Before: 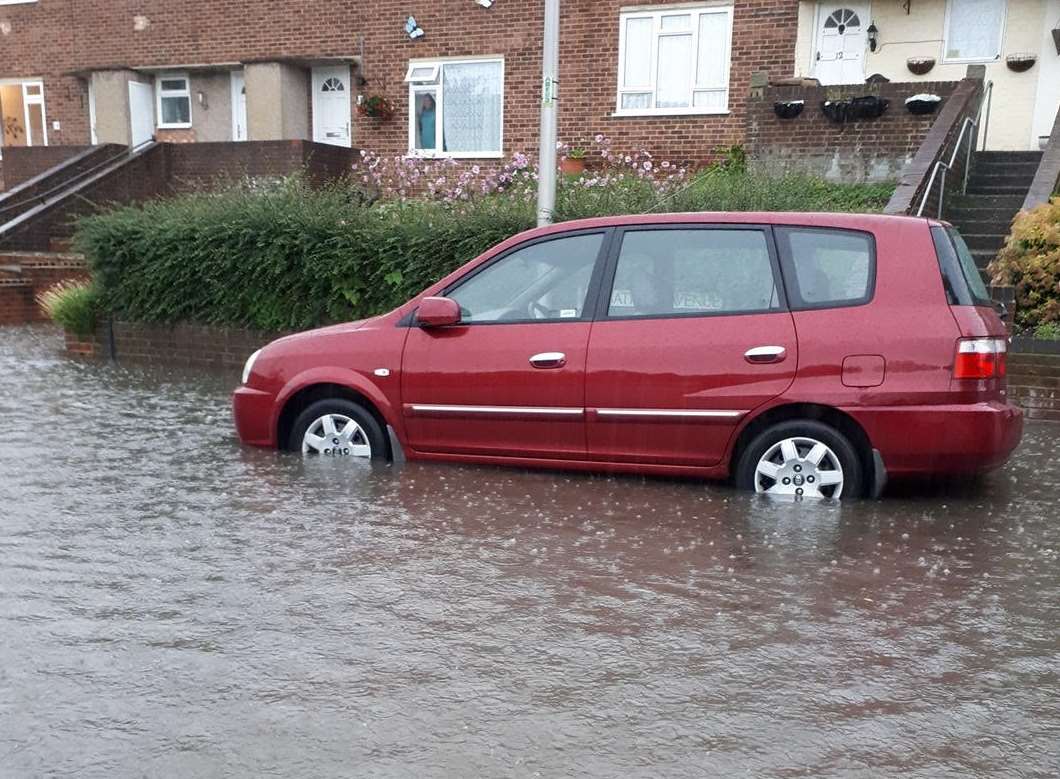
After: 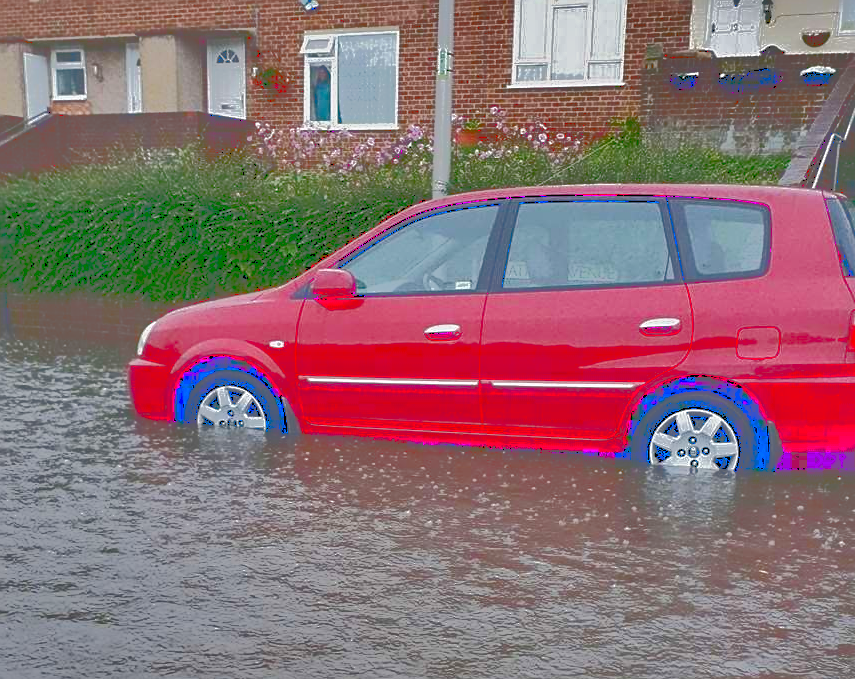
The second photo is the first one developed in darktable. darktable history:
tone curve: curves: ch0 [(0, 0) (0.003, 0.437) (0.011, 0.438) (0.025, 0.441) (0.044, 0.441) (0.069, 0.441) (0.1, 0.444) (0.136, 0.447) (0.177, 0.452) (0.224, 0.457) (0.277, 0.466) (0.335, 0.485) (0.399, 0.514) (0.468, 0.558) (0.543, 0.616) (0.623, 0.686) (0.709, 0.76) (0.801, 0.803) (0.898, 0.825) (1, 1)], color space Lab, linked channels, preserve colors none
base curve: curves: ch0 [(0, 0) (0.283, 0.295) (1, 1)], preserve colors none
crop: left 9.995%, top 3.644%, right 9.276%, bottom 9.192%
color balance rgb: perceptual saturation grading › global saturation 25.412%
sharpen: on, module defaults
shadows and highlights: shadows 81.2, white point adjustment -8.94, highlights -61.41, soften with gaussian
